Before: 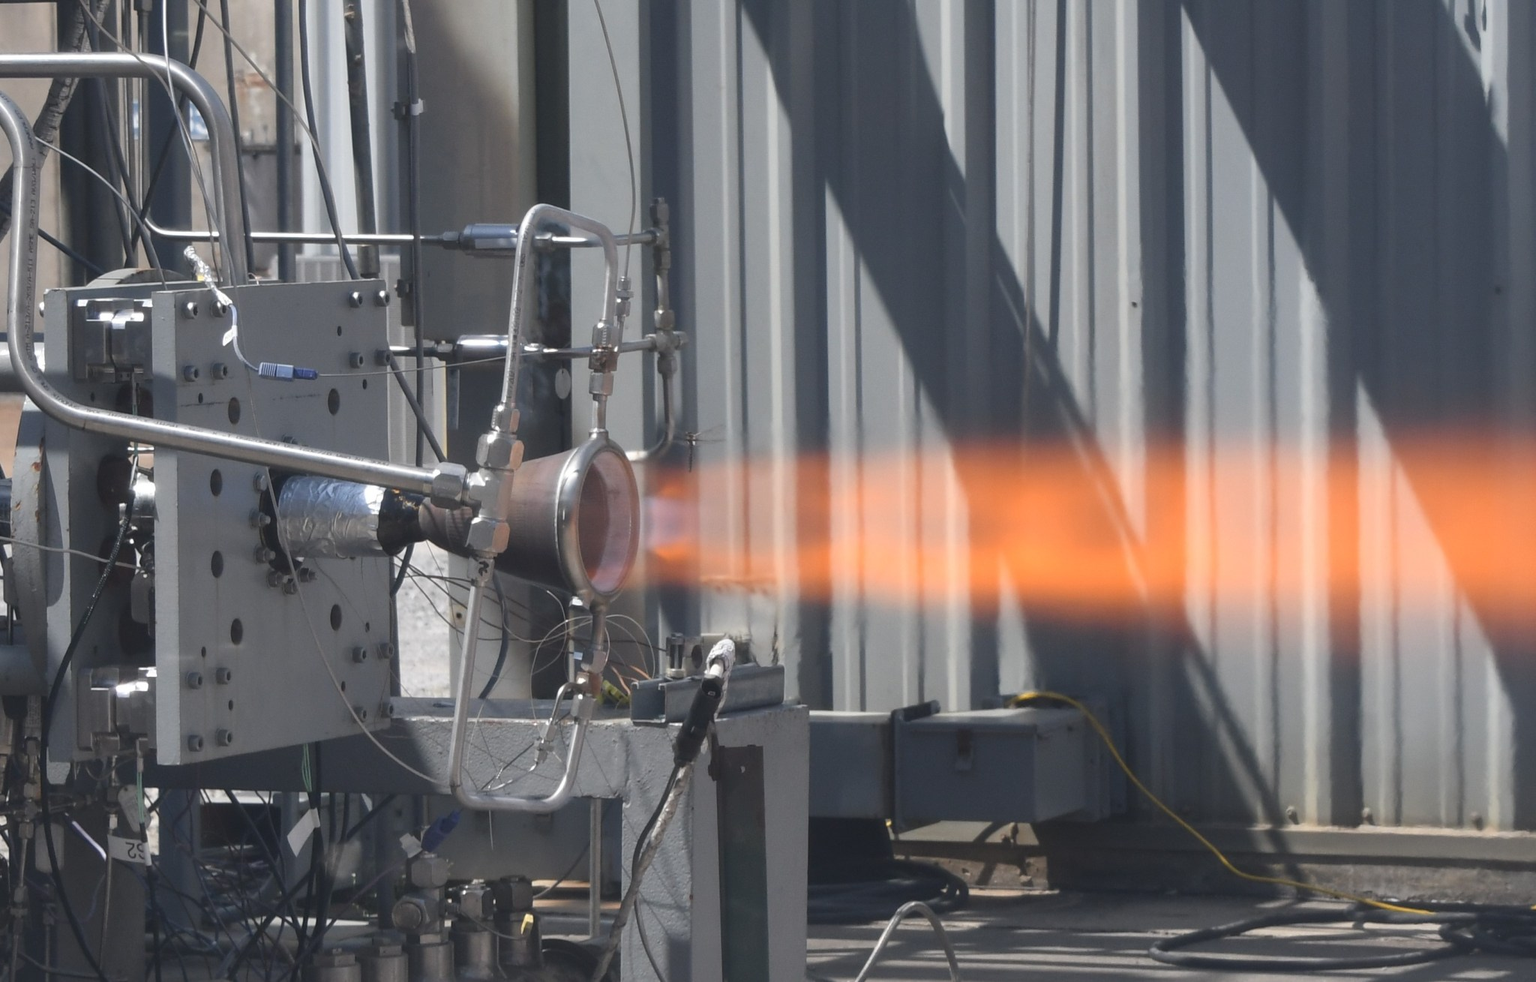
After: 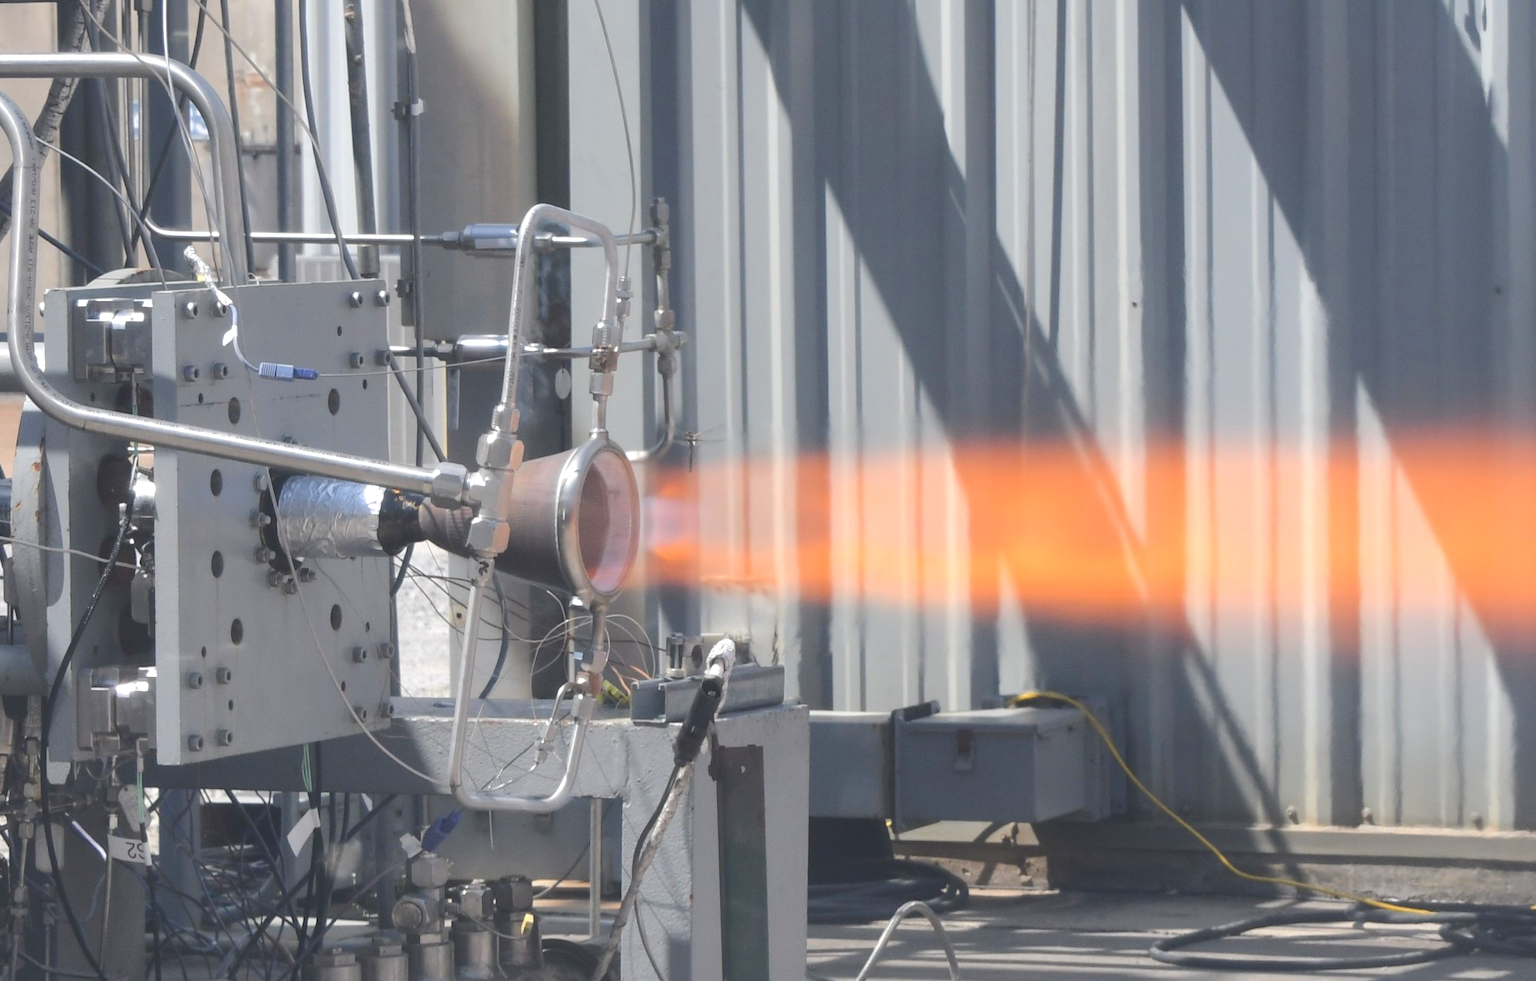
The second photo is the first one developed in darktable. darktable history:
tone equalizer: -8 EV 1 EV, -7 EV 0.992 EV, -6 EV 0.997 EV, -5 EV 0.965 EV, -4 EV 1.02 EV, -3 EV 0.72 EV, -2 EV 0.481 EV, -1 EV 0.253 EV, edges refinement/feathering 500, mask exposure compensation -1.57 EV, preserve details no
